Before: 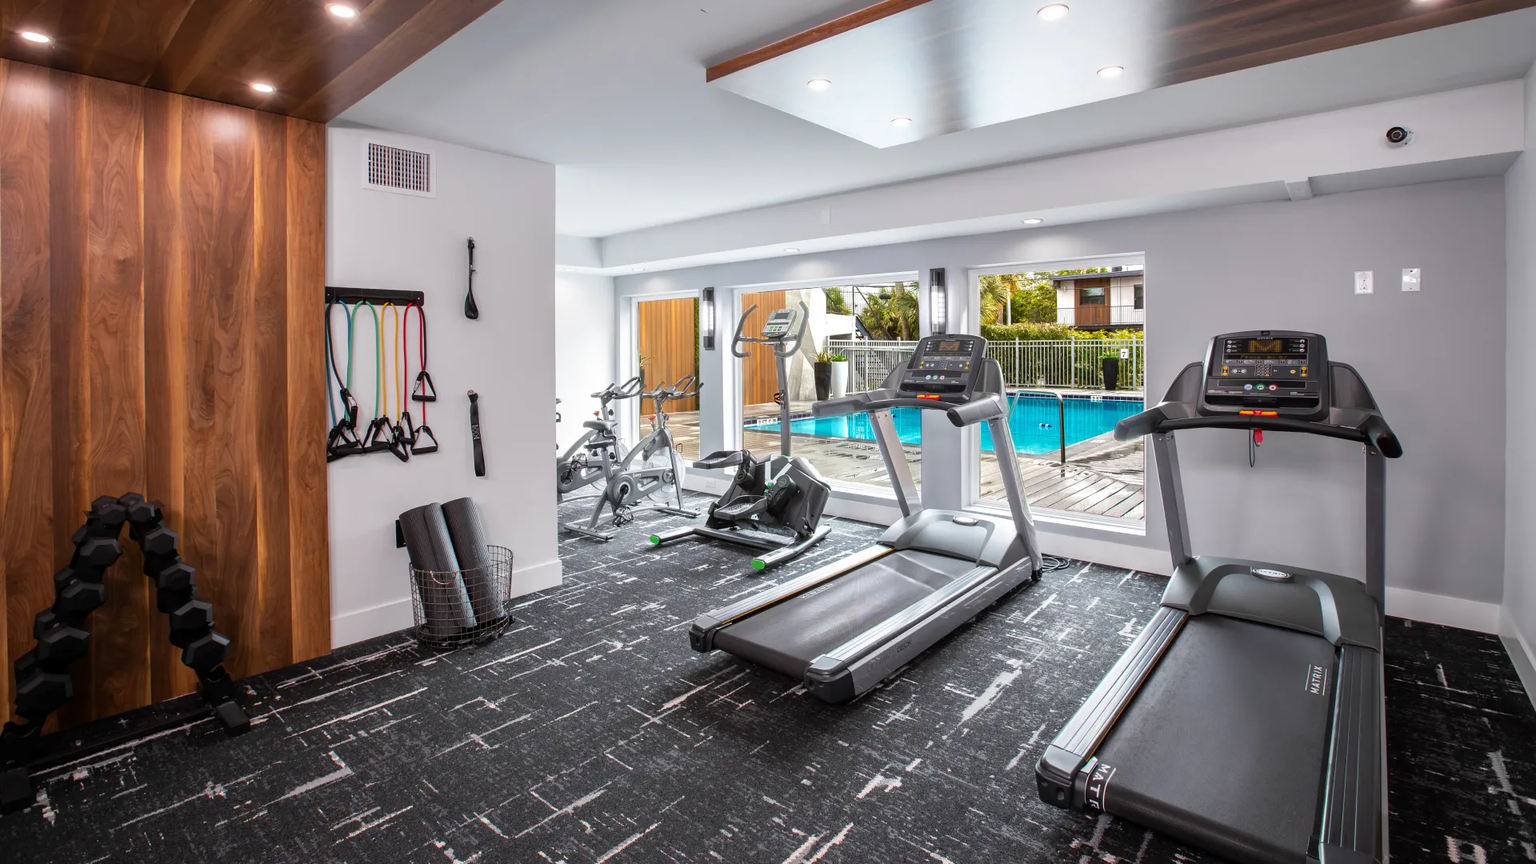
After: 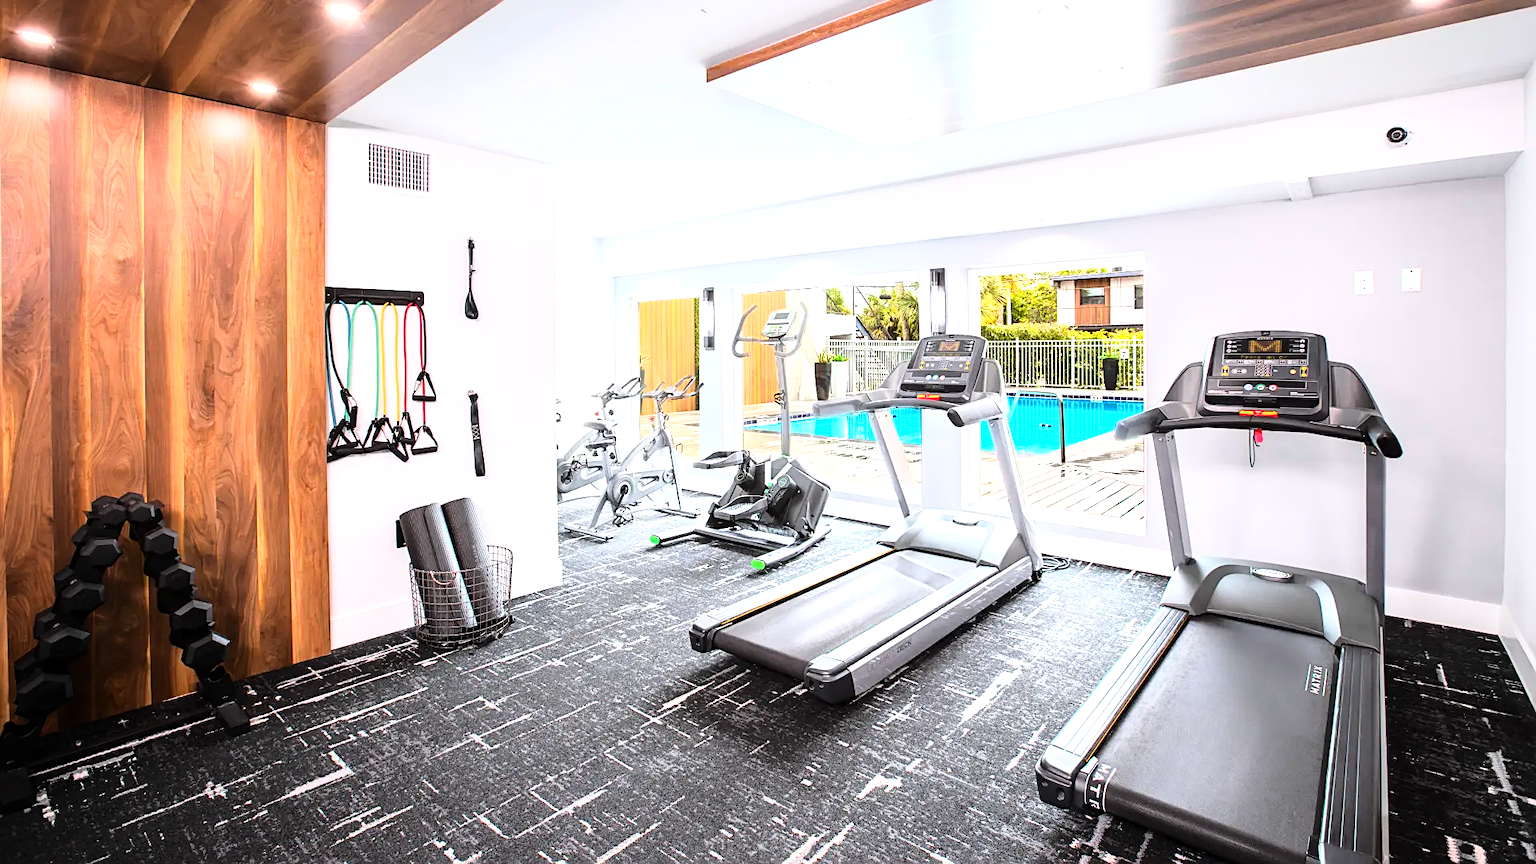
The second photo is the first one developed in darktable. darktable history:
base curve: curves: ch0 [(0, 0) (0.028, 0.03) (0.121, 0.232) (0.46, 0.748) (0.859, 0.968) (1, 1)]
tone equalizer: -8 EV -1.07 EV, -7 EV -1.02 EV, -6 EV -0.873 EV, -5 EV -0.593 EV, -3 EV 0.591 EV, -2 EV 0.887 EV, -1 EV 0.988 EV, +0 EV 1.05 EV, smoothing diameter 24.91%, edges refinement/feathering 8.51, preserve details guided filter
sharpen: on, module defaults
